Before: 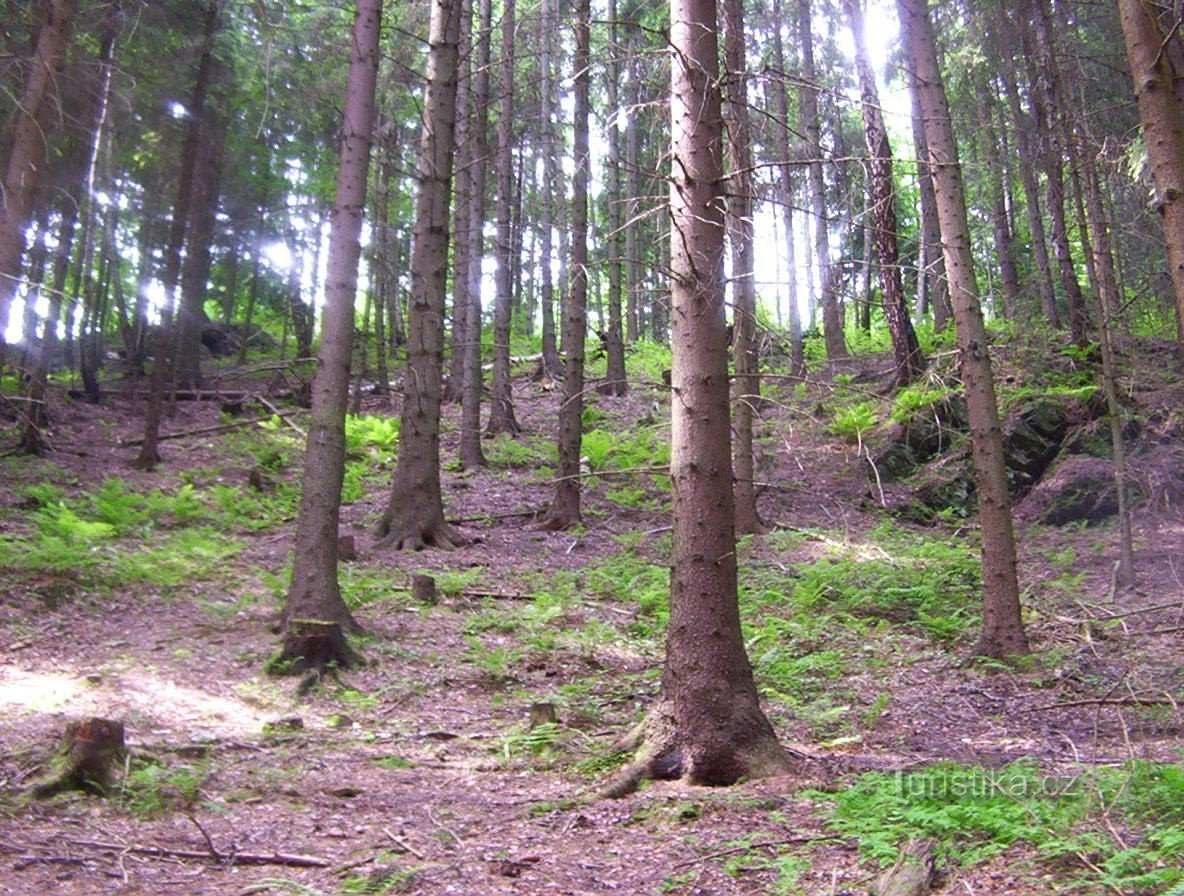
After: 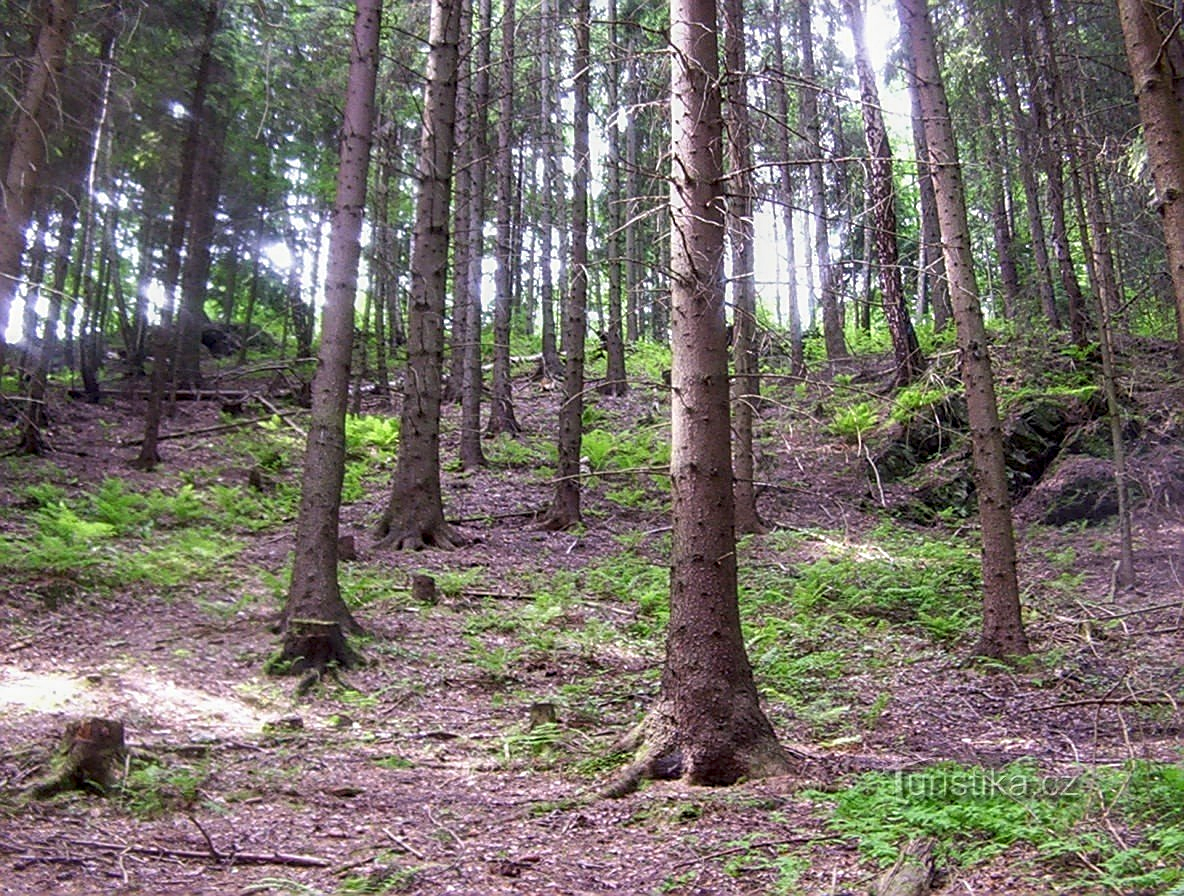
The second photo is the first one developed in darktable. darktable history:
local contrast: highlights 61%, detail 143%, midtone range 0.432
sharpen: on, module defaults
exposure: exposure -0.331 EV, compensate highlight preservation false
